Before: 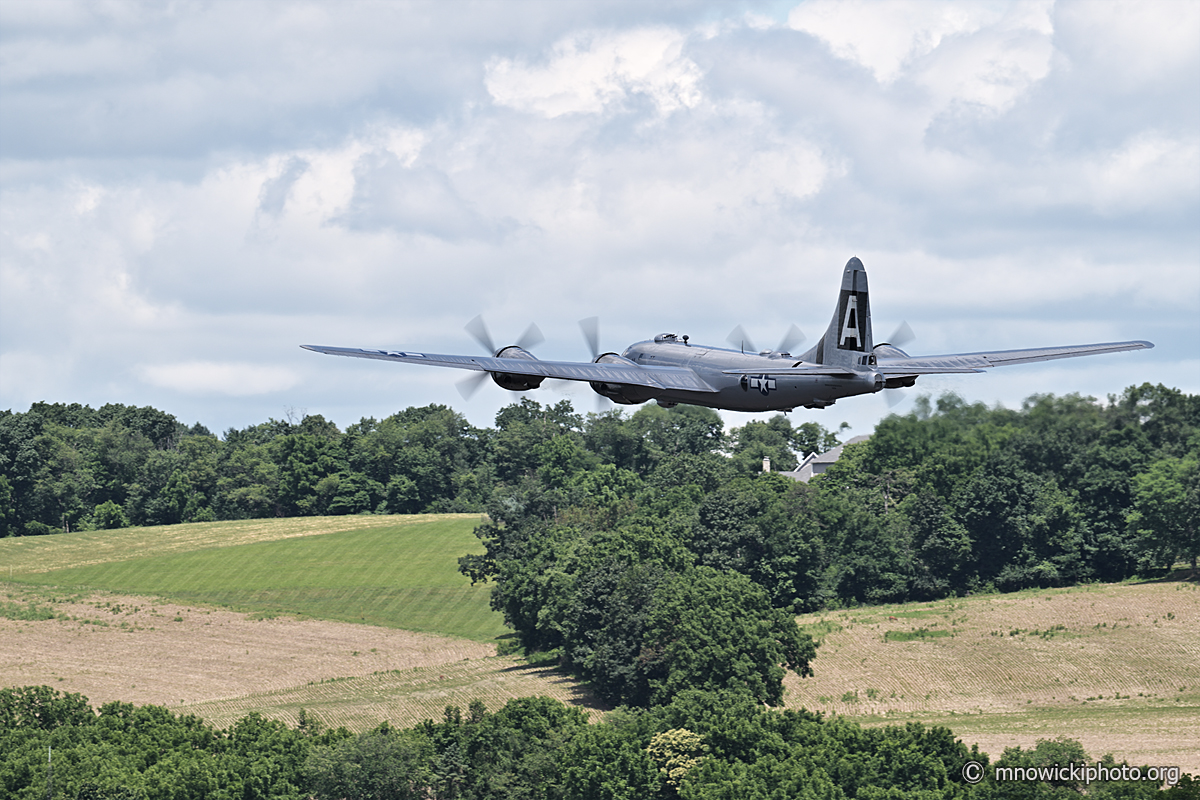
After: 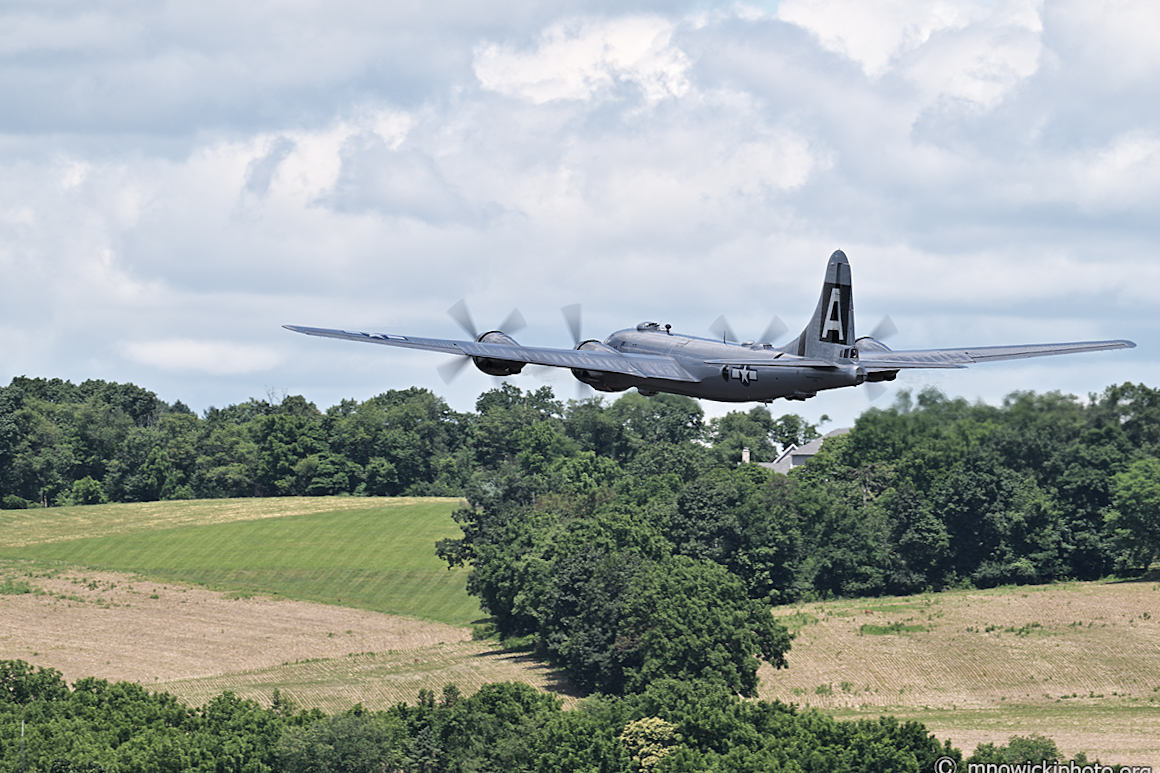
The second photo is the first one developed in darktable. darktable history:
crop and rotate: angle -1.31°
